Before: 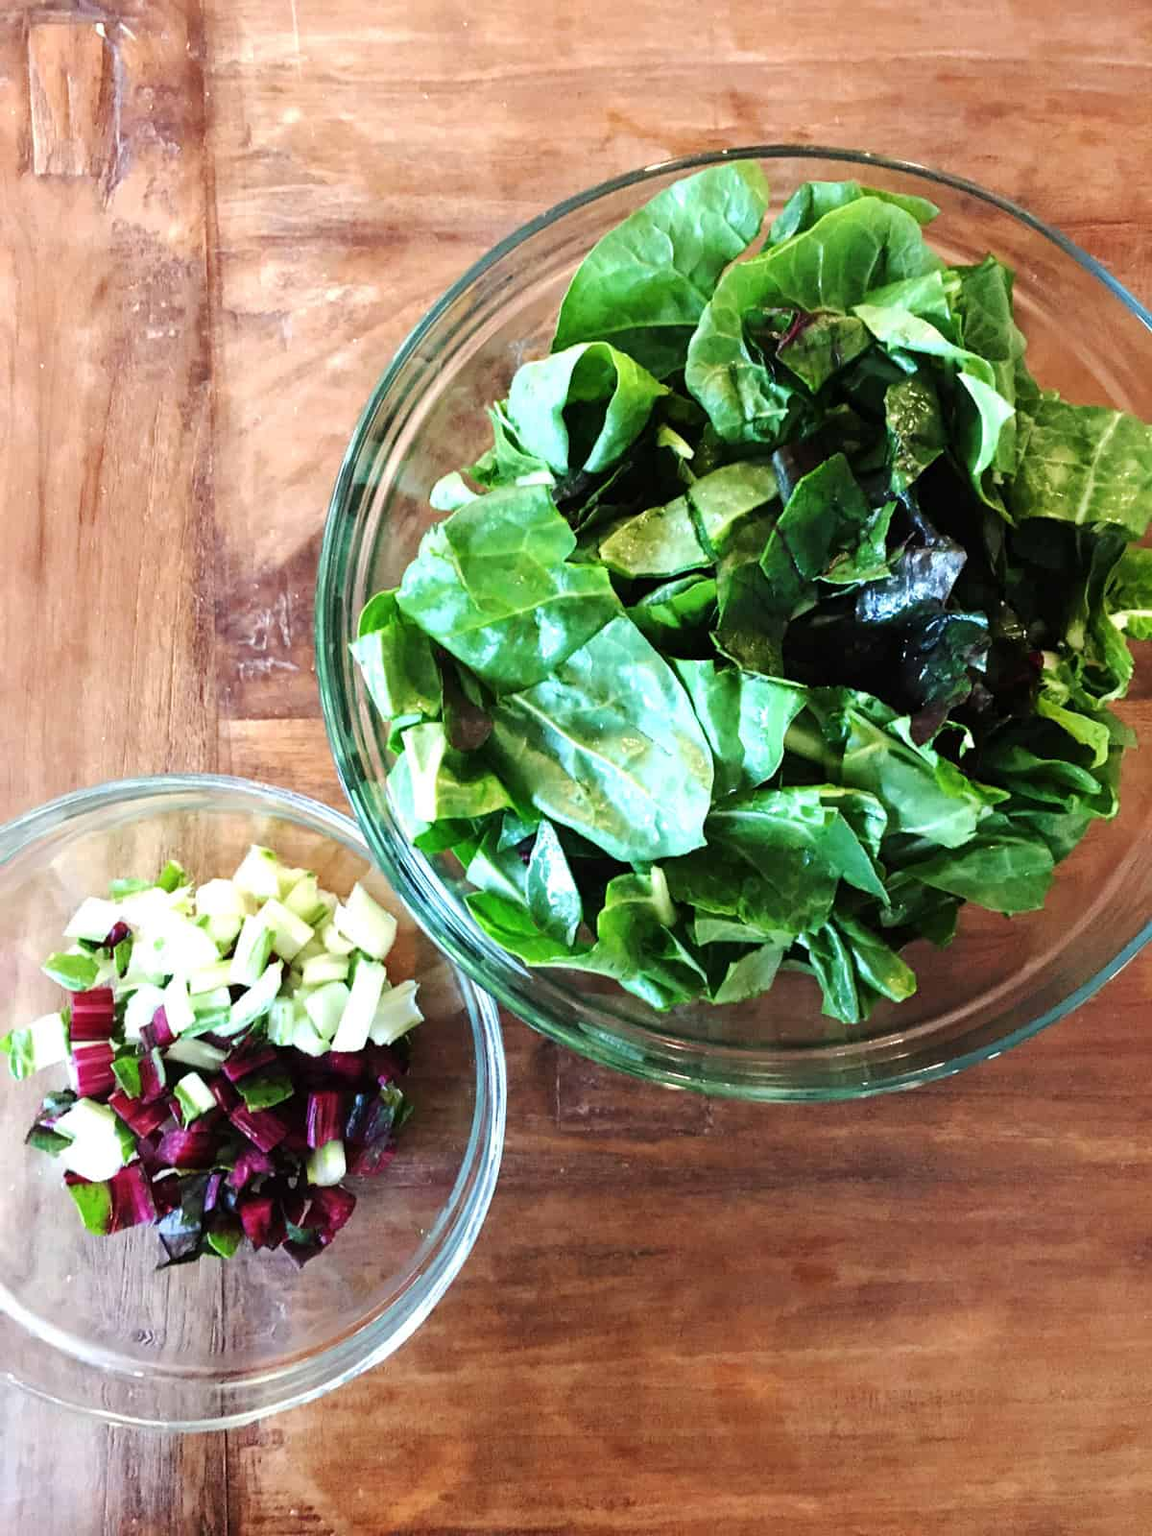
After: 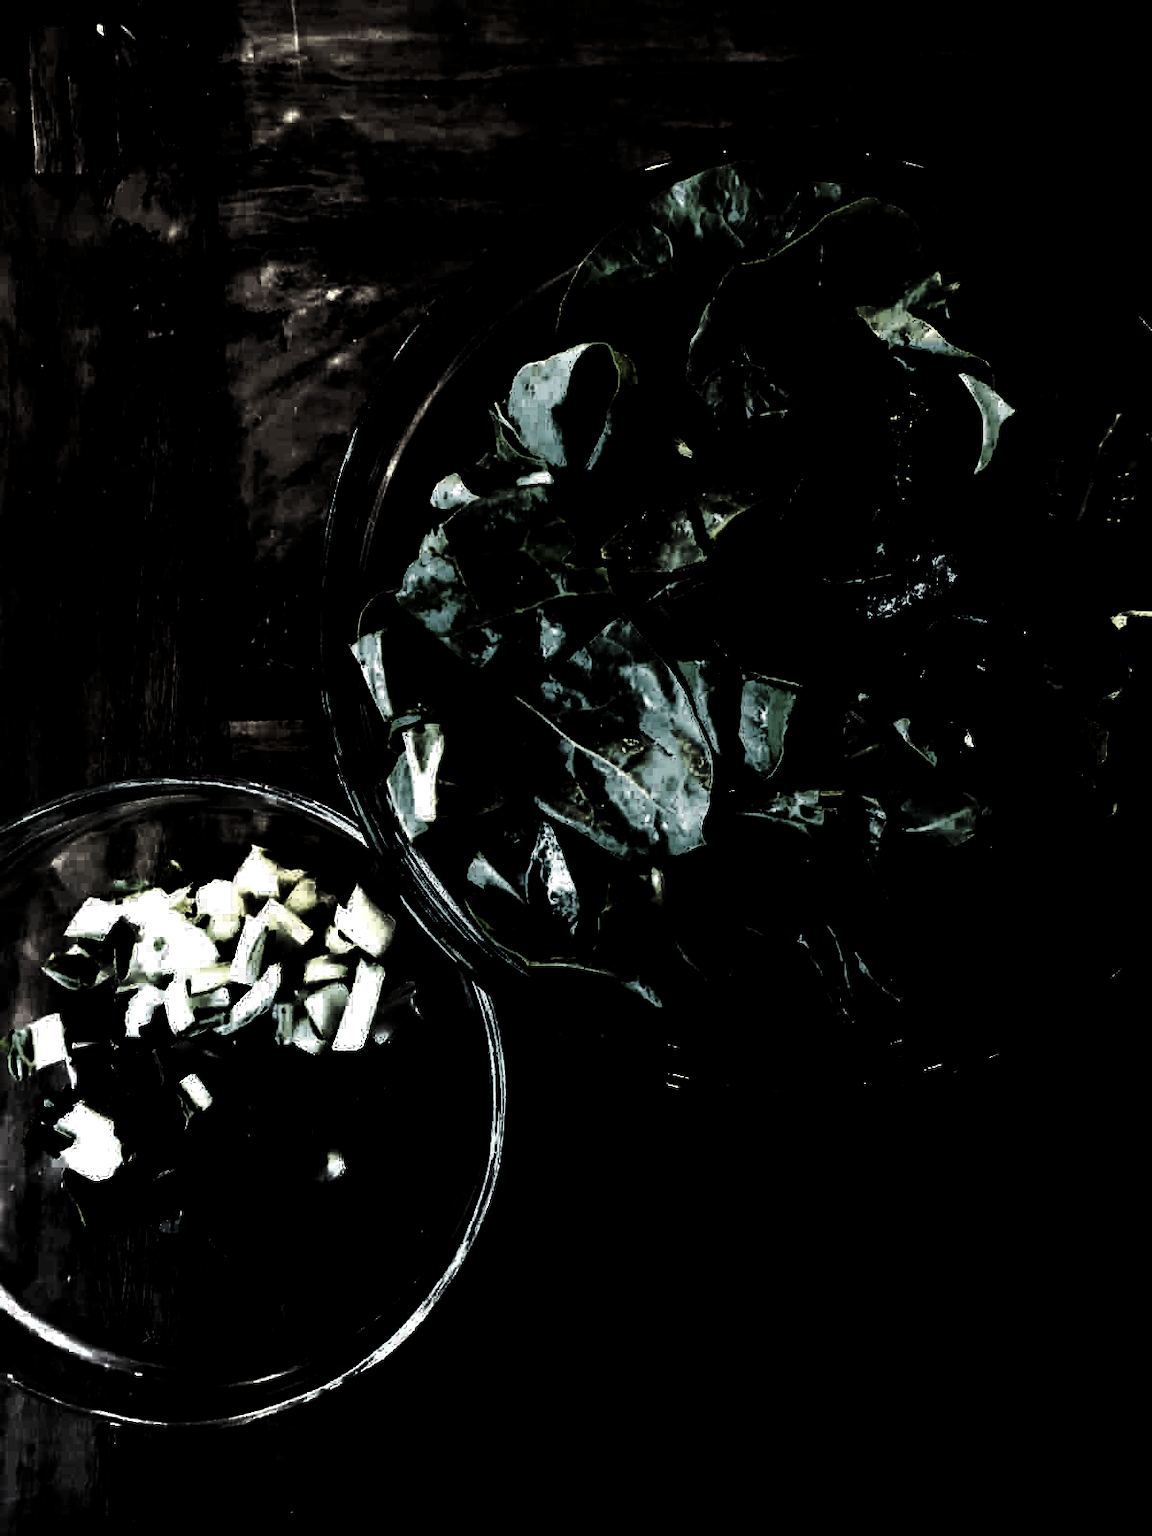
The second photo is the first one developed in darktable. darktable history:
local contrast: highlights 103%, shadows 101%, detail 120%, midtone range 0.2
levels: levels [0.721, 0.937, 0.997]
